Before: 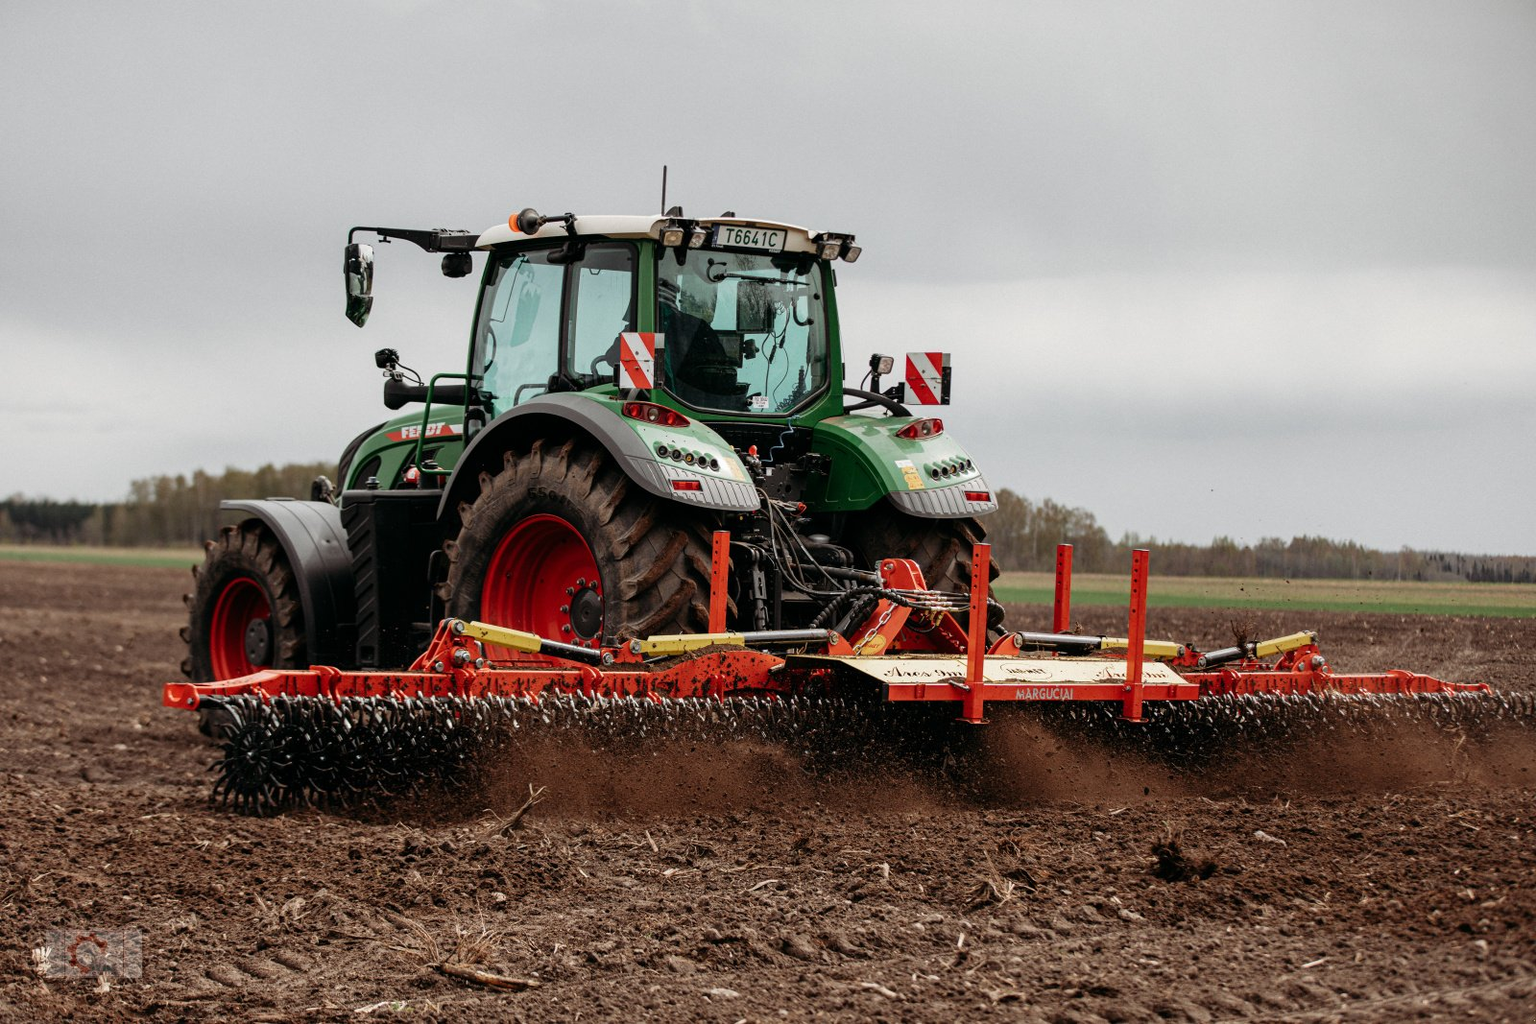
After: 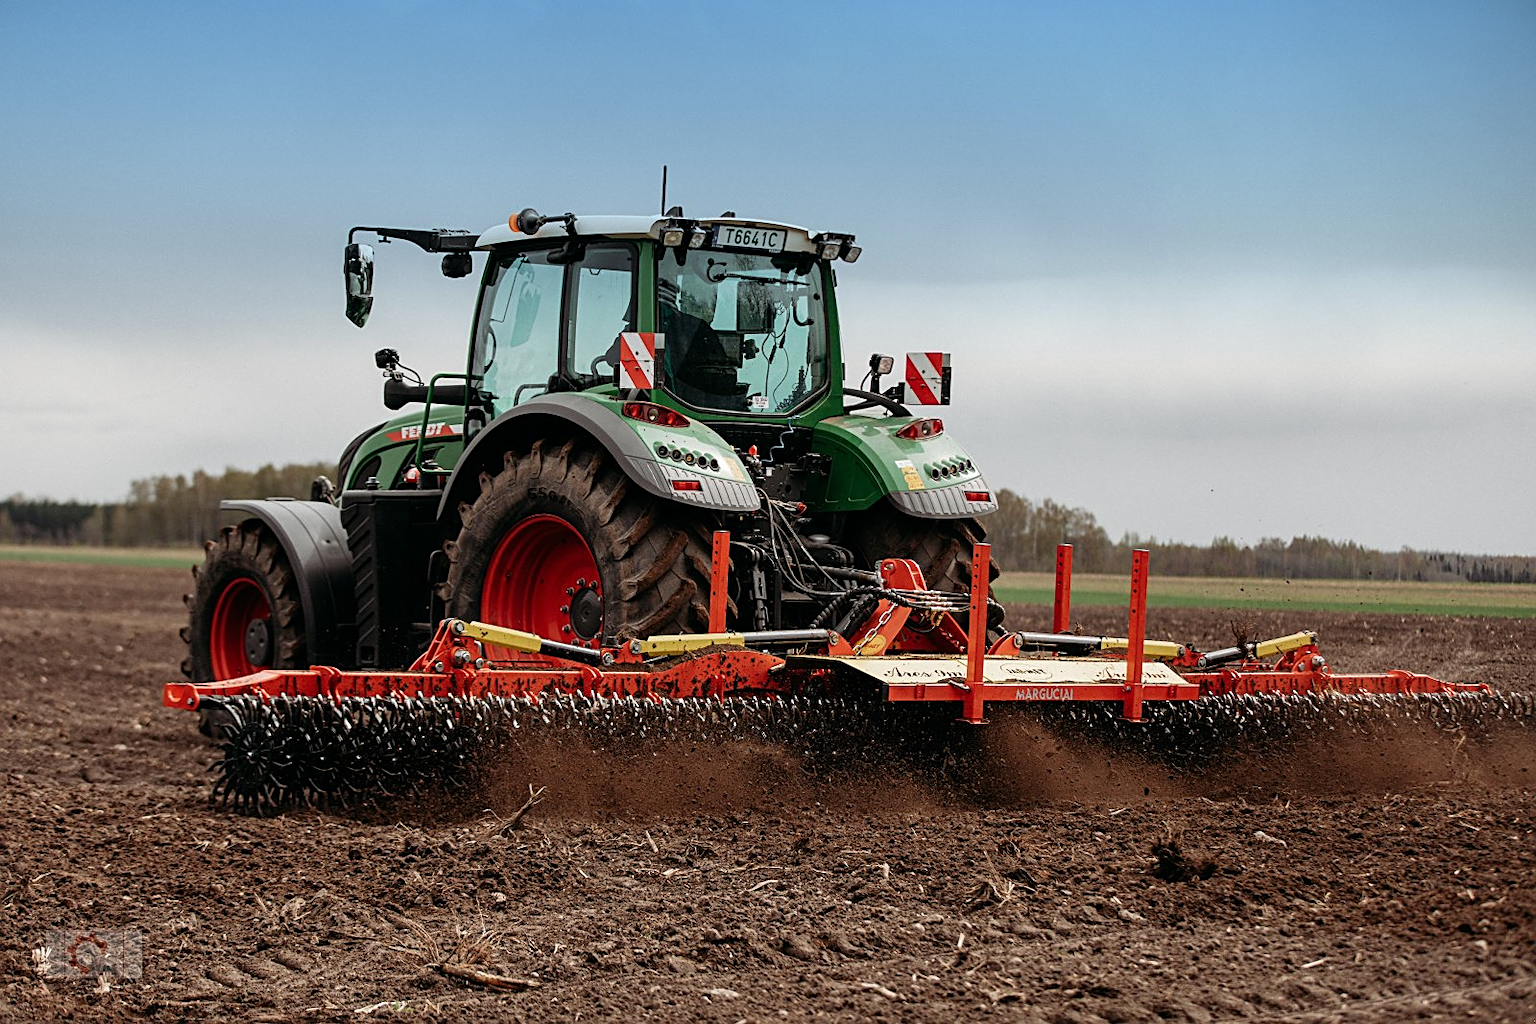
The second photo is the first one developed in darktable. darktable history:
graduated density: density 2.02 EV, hardness 44%, rotation 0.374°, offset 8.21, hue 208.8°, saturation 97%
sharpen: on, module defaults
